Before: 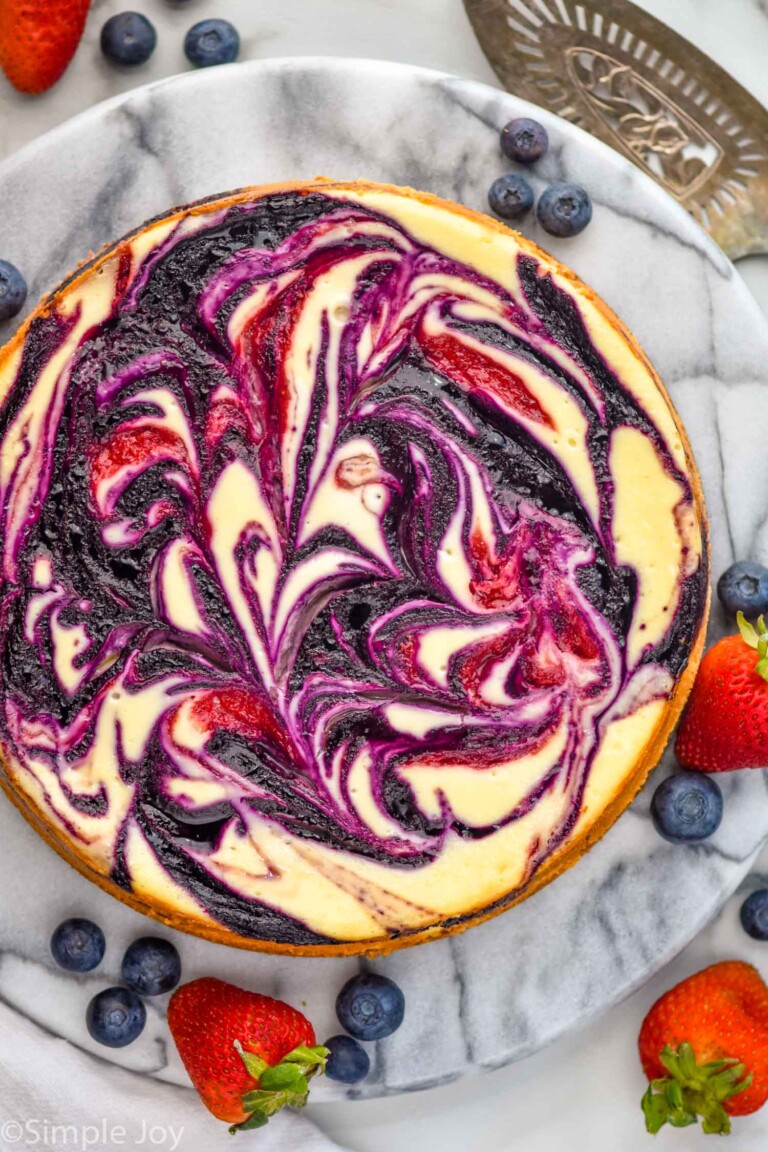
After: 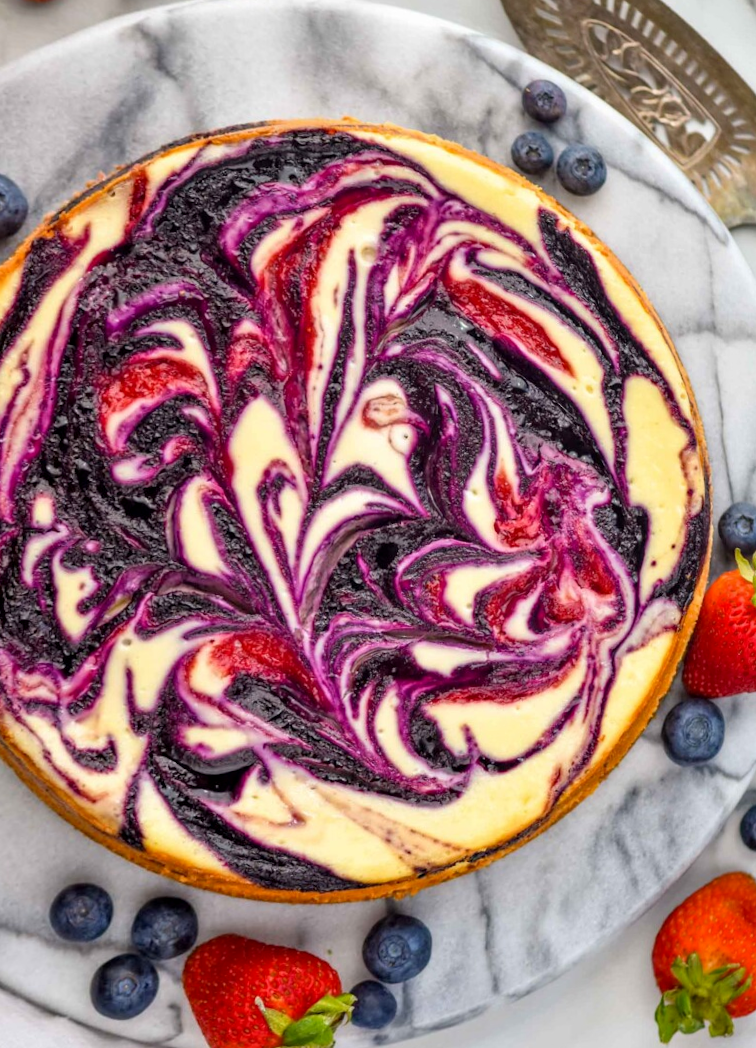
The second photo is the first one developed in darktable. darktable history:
color balance: mode lift, gamma, gain (sRGB), lift [0.97, 1, 1, 1], gamma [1.03, 1, 1, 1]
rotate and perspective: rotation -0.013°, lens shift (vertical) -0.027, lens shift (horizontal) 0.178, crop left 0.016, crop right 0.989, crop top 0.082, crop bottom 0.918
